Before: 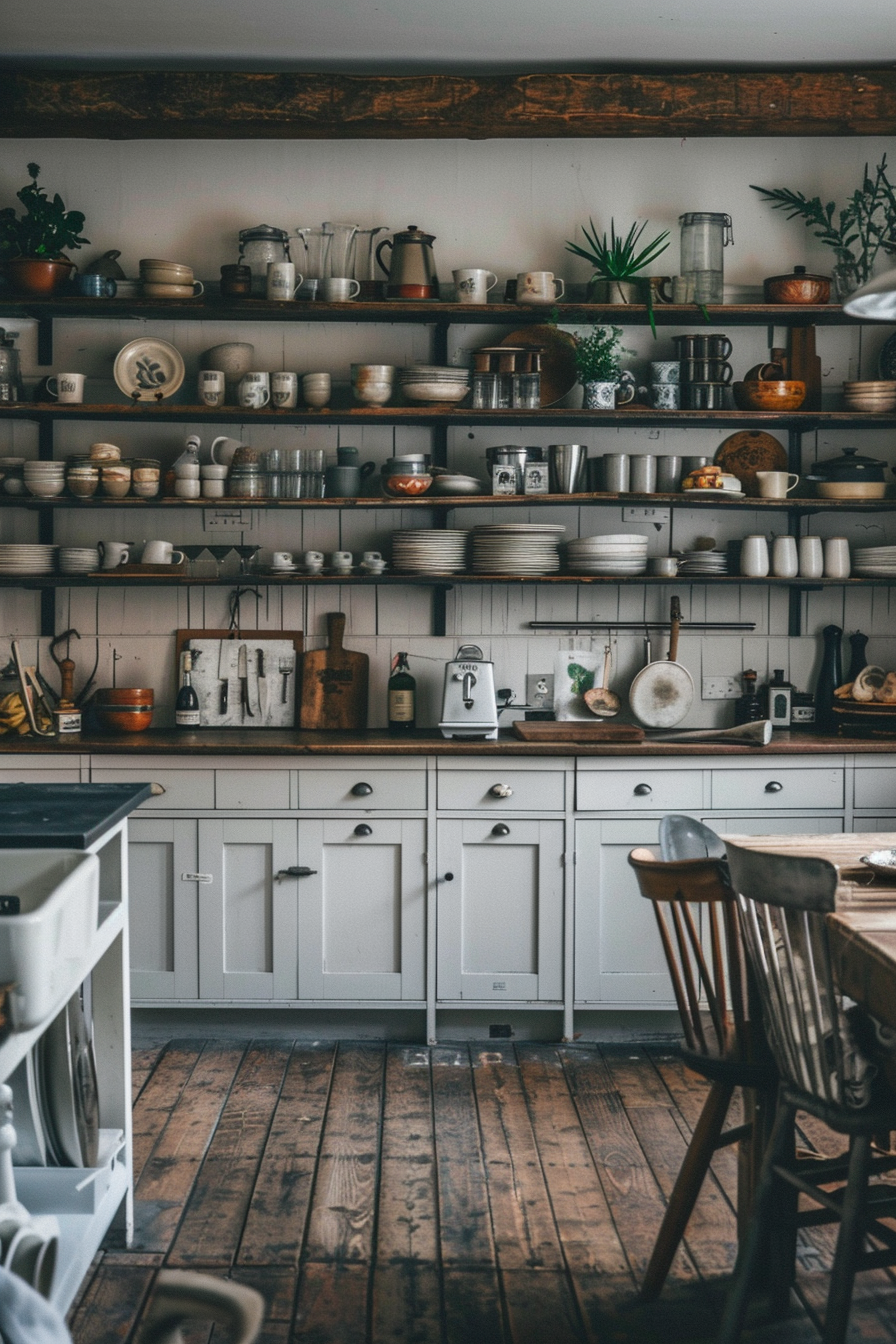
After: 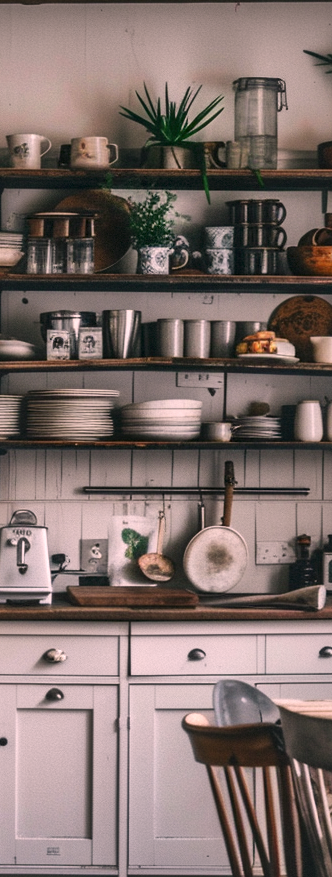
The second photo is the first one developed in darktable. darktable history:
crop and rotate: left 49.841%, top 10.097%, right 13.079%, bottom 24.578%
local contrast: mode bilateral grid, contrast 20, coarseness 50, detail 158%, midtone range 0.2
color correction: highlights a* 14.76, highlights b* 4.9
